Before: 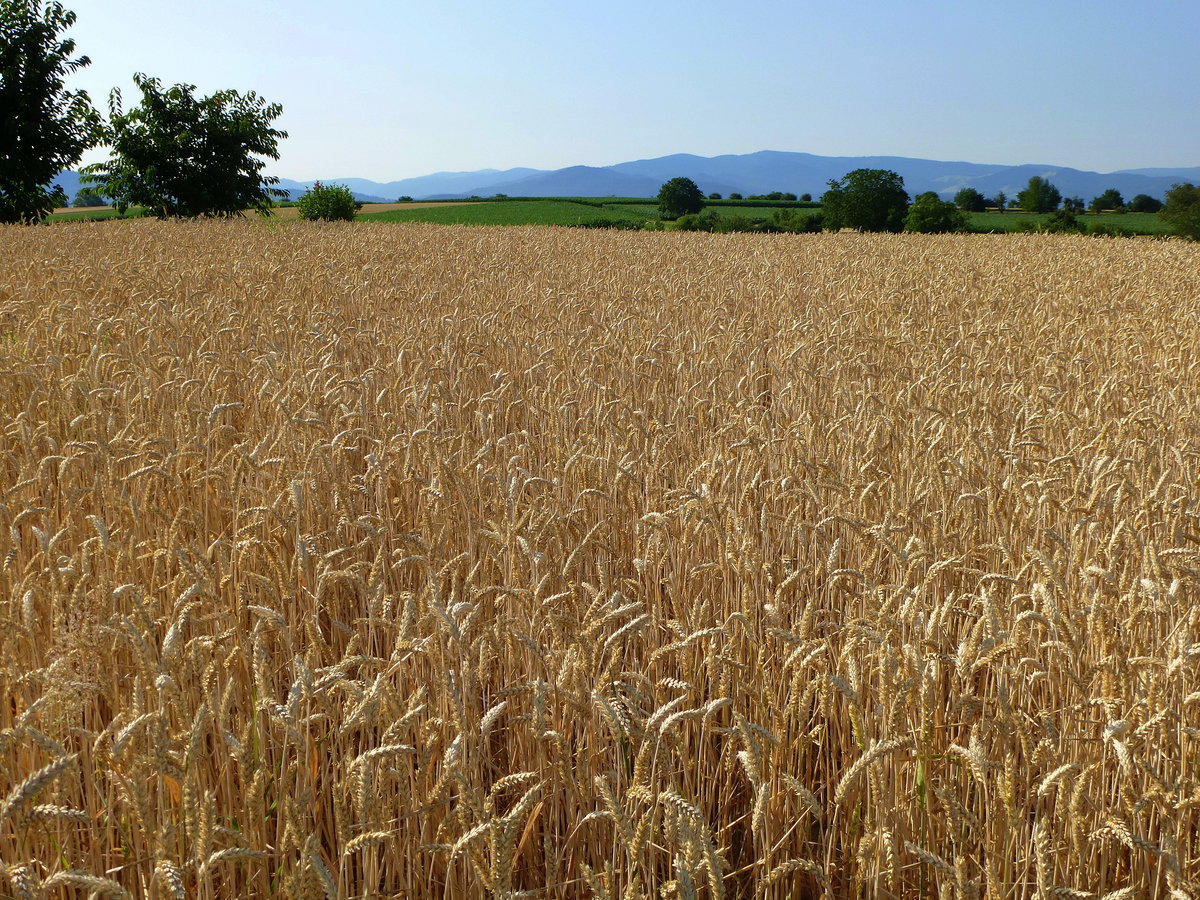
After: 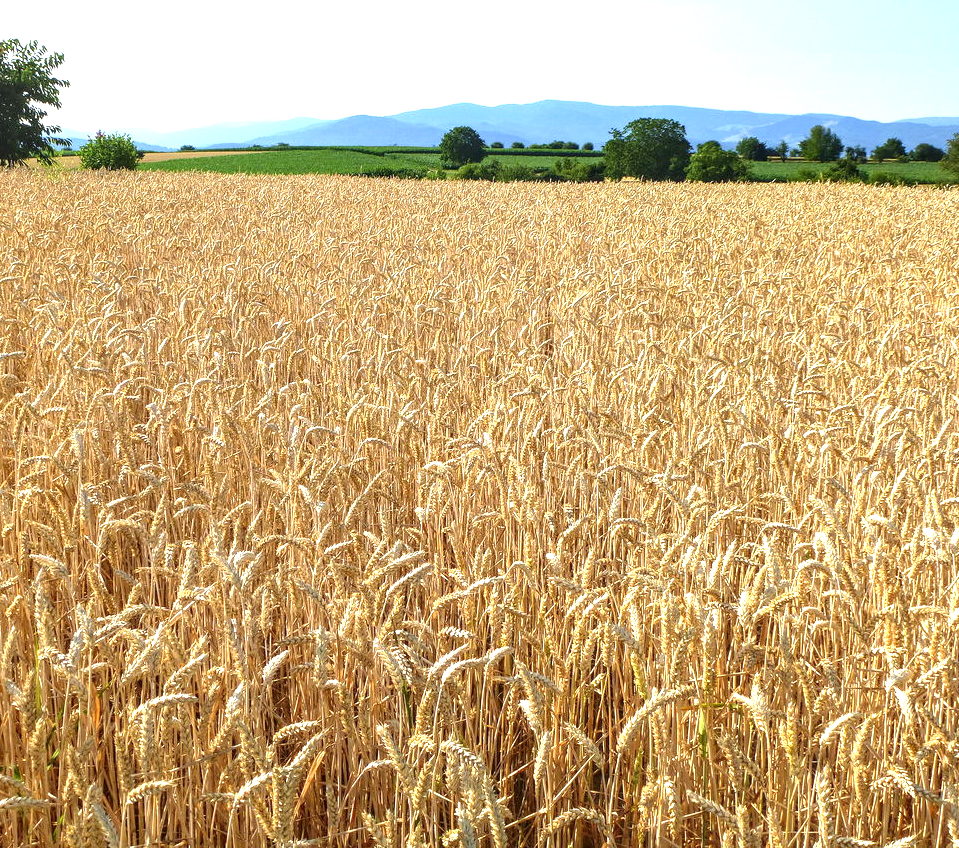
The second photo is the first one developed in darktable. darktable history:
local contrast: detail 130%
crop and rotate: left 18.191%, top 5.748%, right 1.837%
exposure: black level correction 0, exposure 1.275 EV, compensate highlight preservation false
